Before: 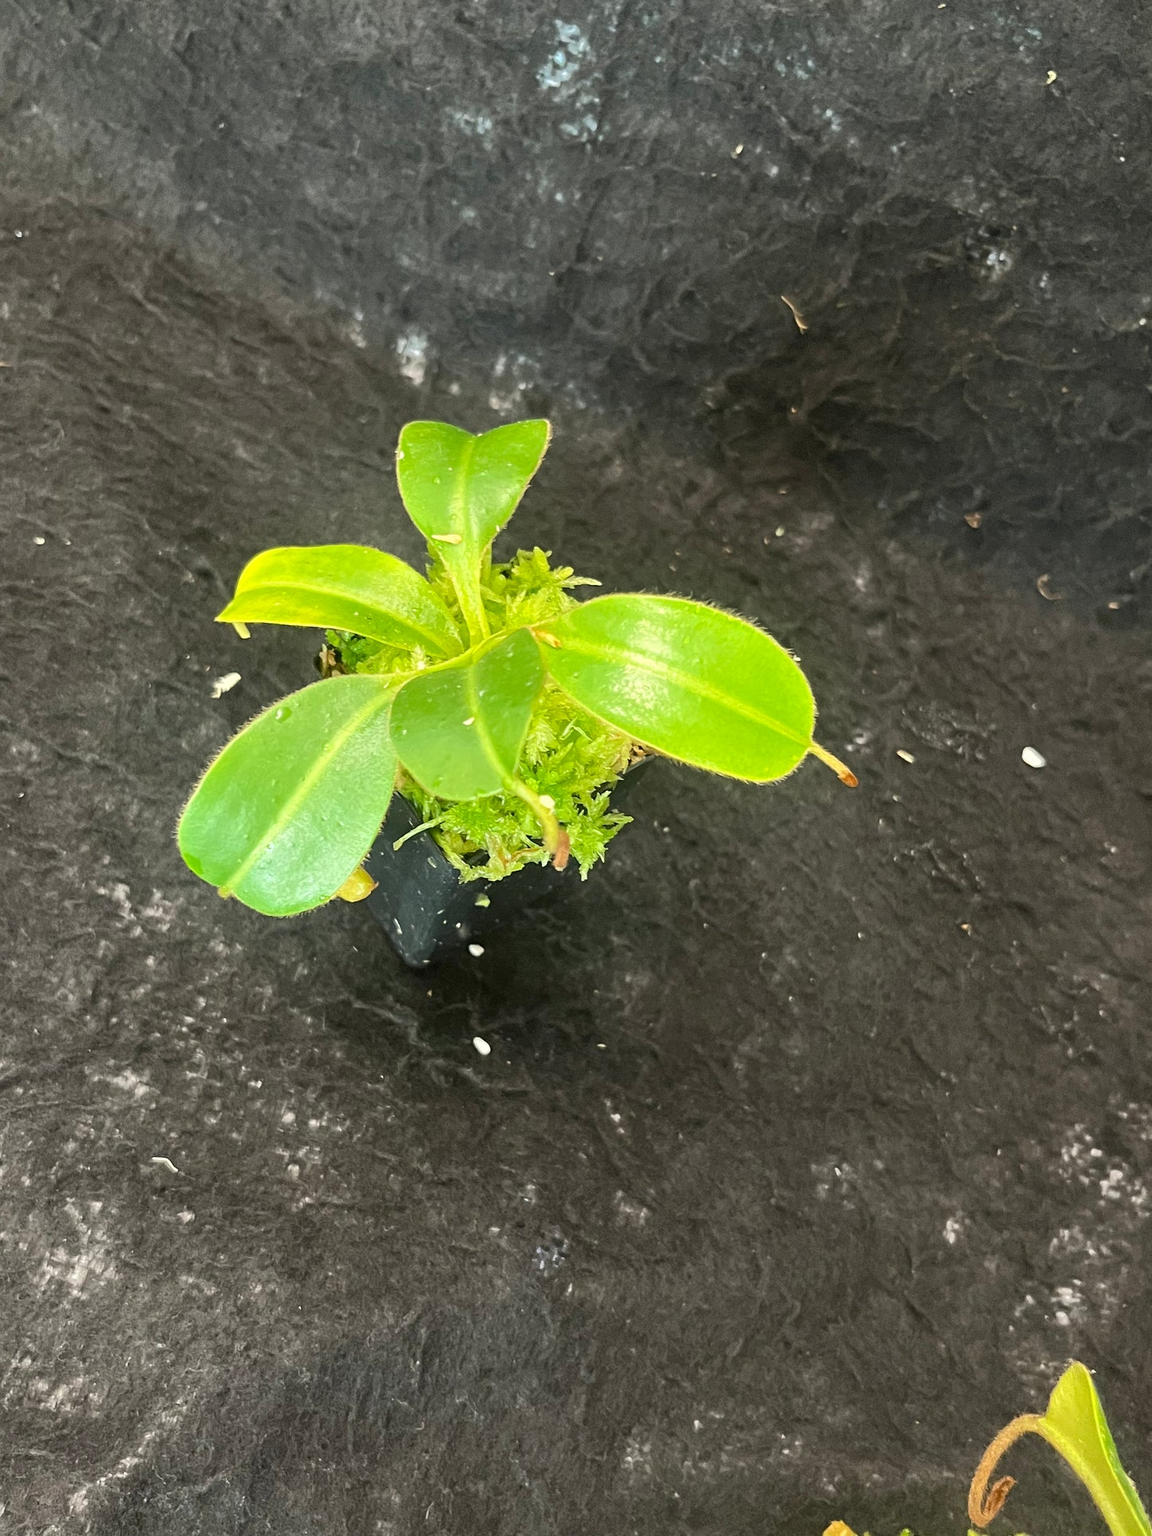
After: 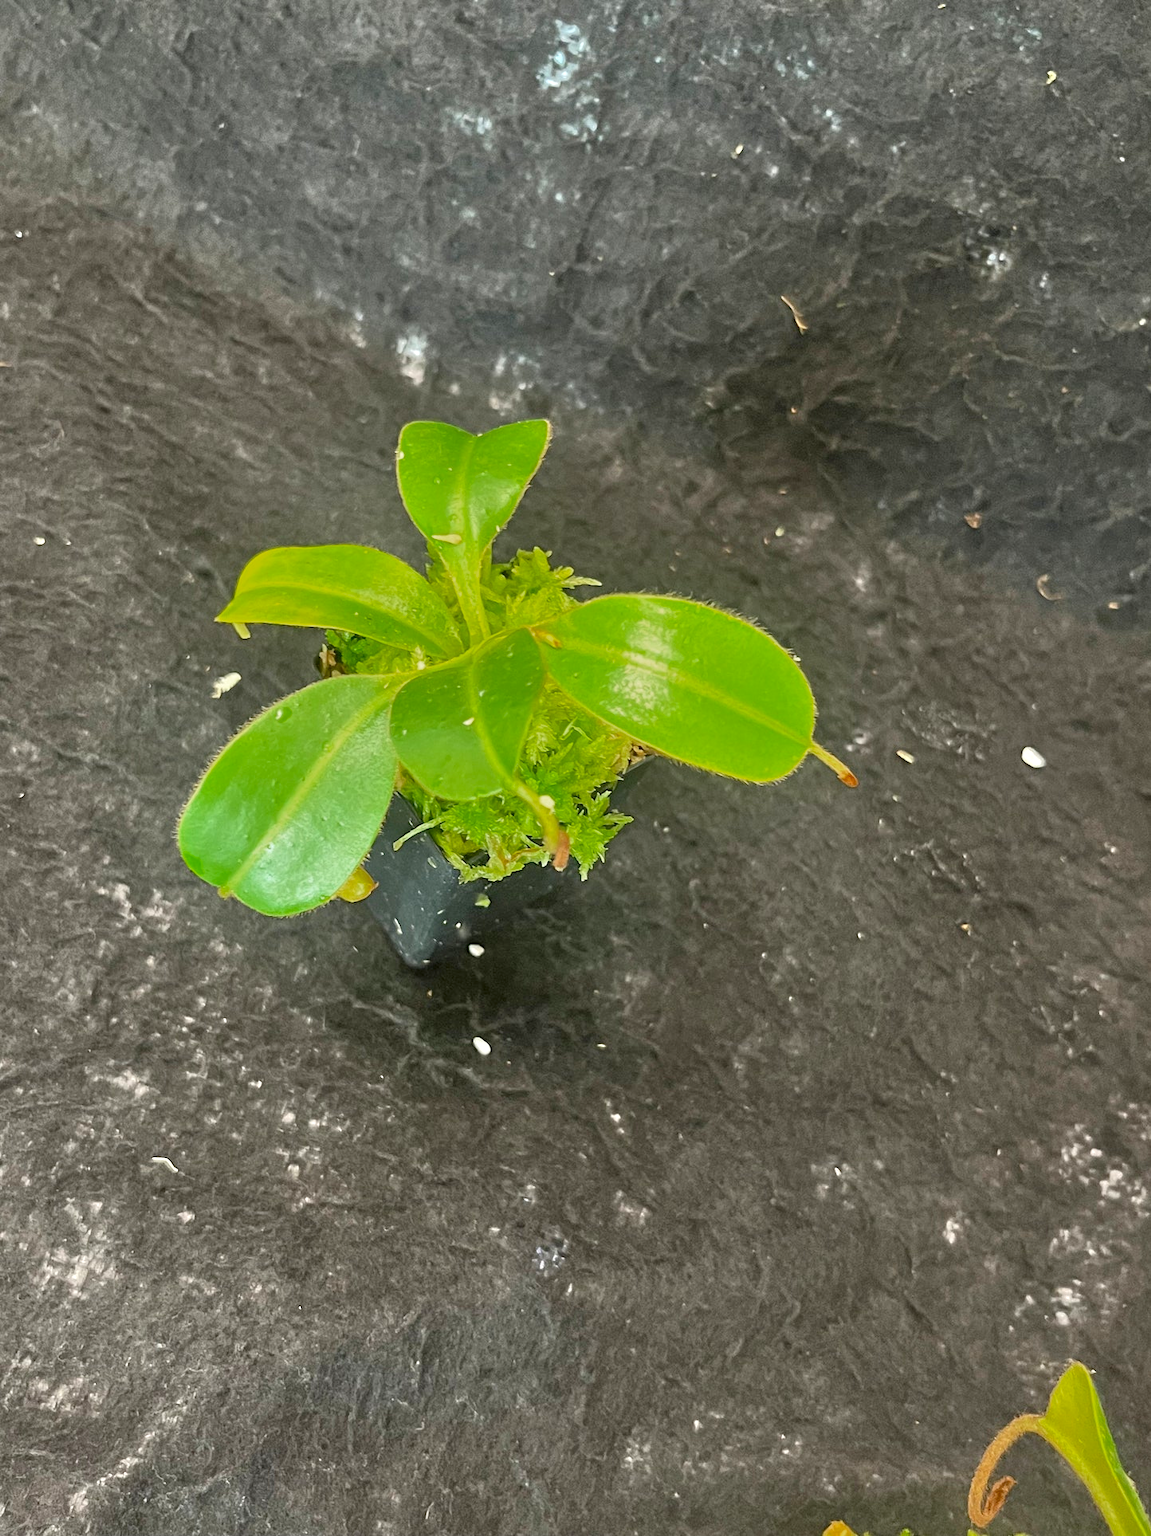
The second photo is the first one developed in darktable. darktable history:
color zones: curves: ch0 [(0.27, 0.396) (0.563, 0.504) (0.75, 0.5) (0.787, 0.307)]
local contrast: mode bilateral grid, contrast 100, coarseness 99, detail 108%, midtone range 0.2
tone equalizer: -8 EV 0.985 EV, -7 EV 0.991 EV, -6 EV 1.01 EV, -5 EV 1.04 EV, -4 EV 1.02 EV, -3 EV 0.761 EV, -2 EV 0.521 EV, -1 EV 0.224 EV
